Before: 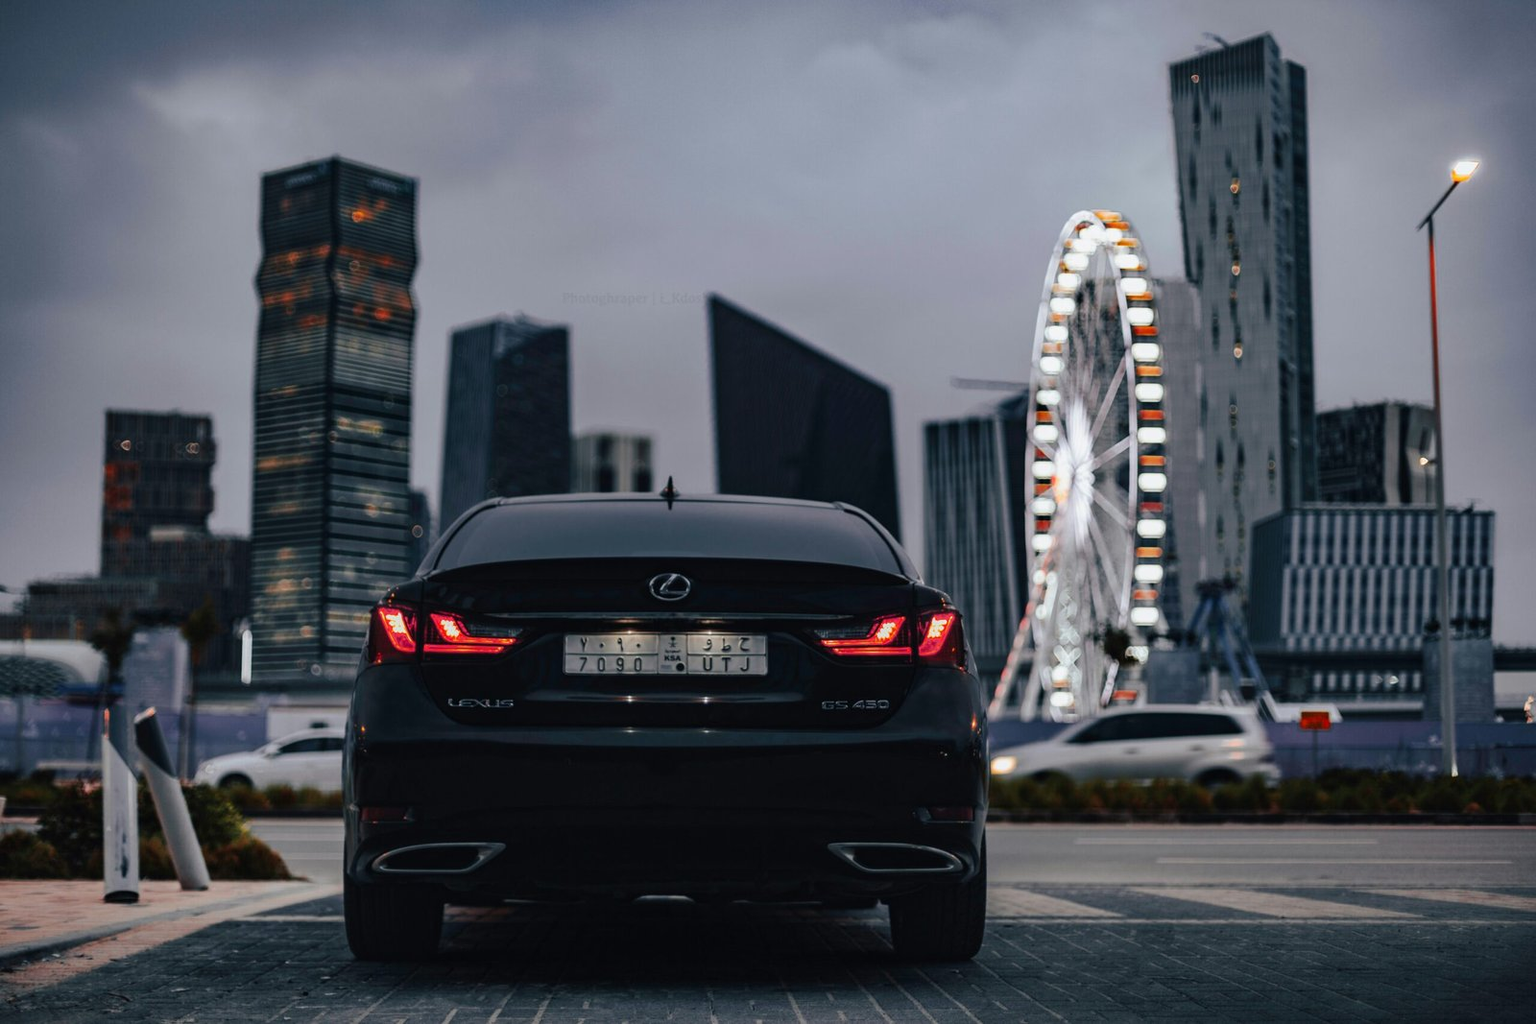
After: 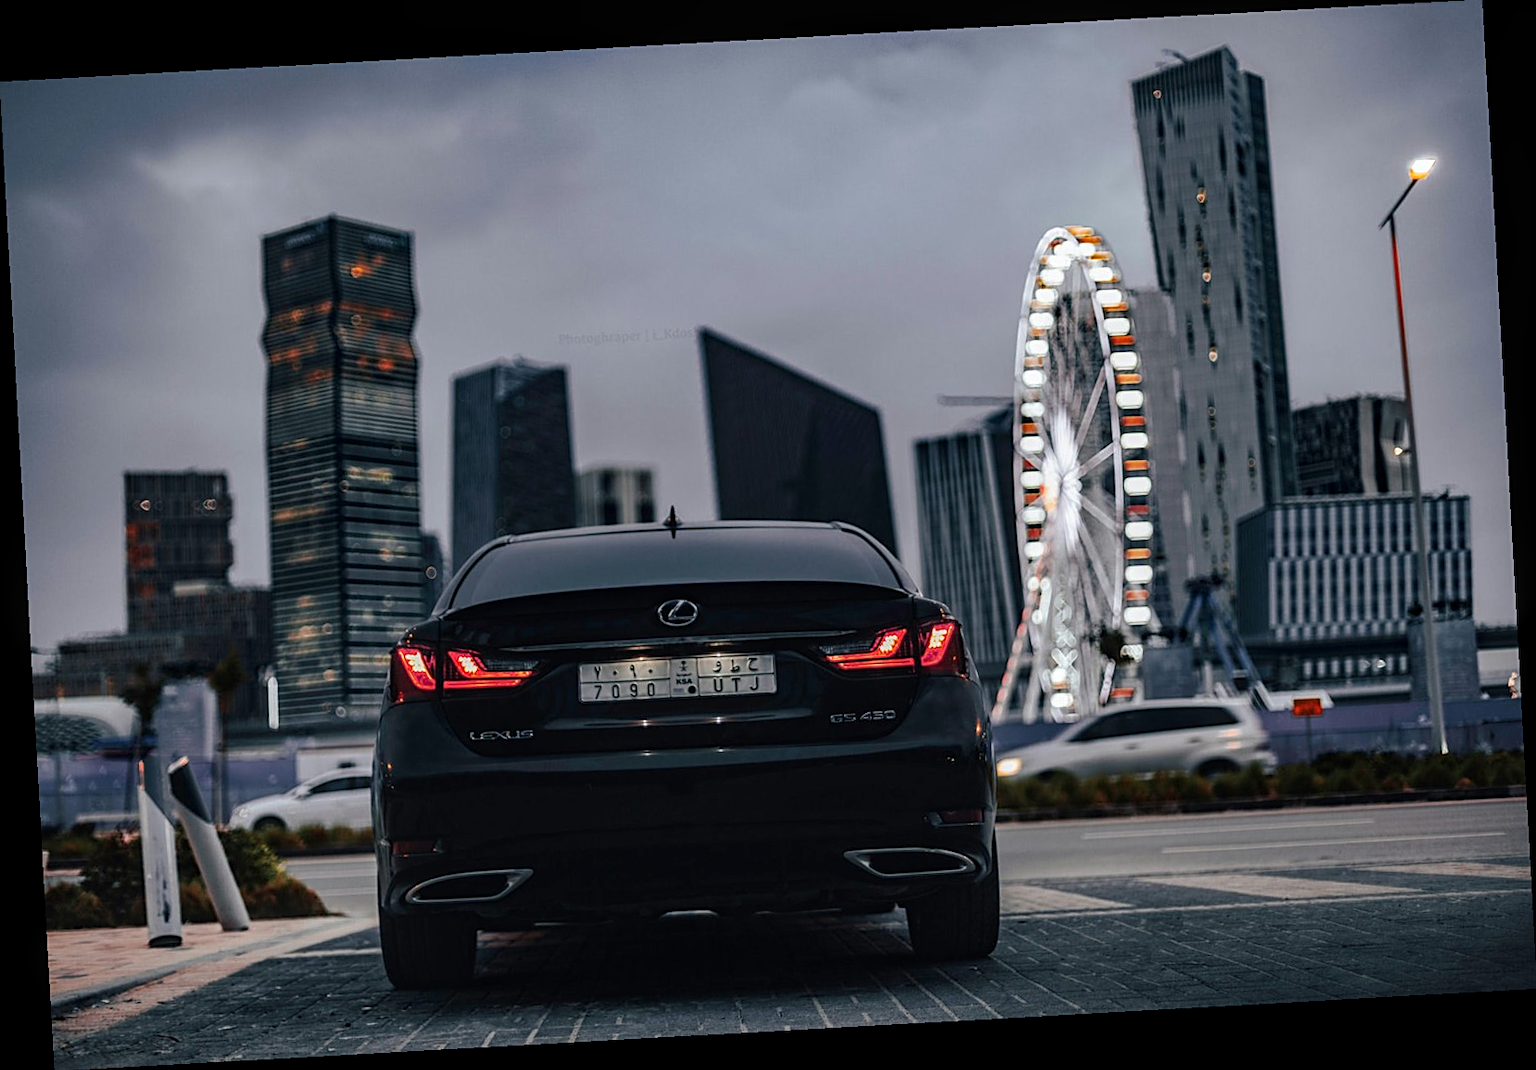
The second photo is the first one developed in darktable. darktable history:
exposure: compensate highlight preservation false
sharpen: on, module defaults
rotate and perspective: rotation -3.18°, automatic cropping off
local contrast: on, module defaults
